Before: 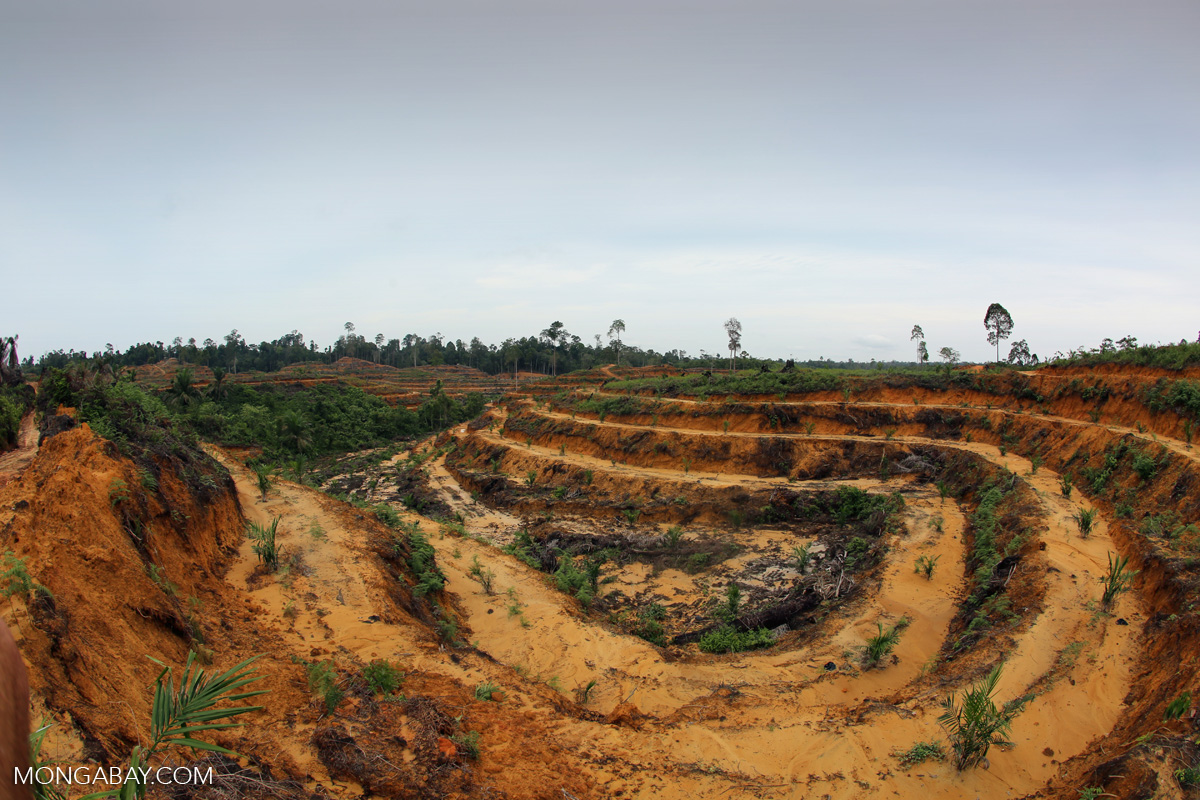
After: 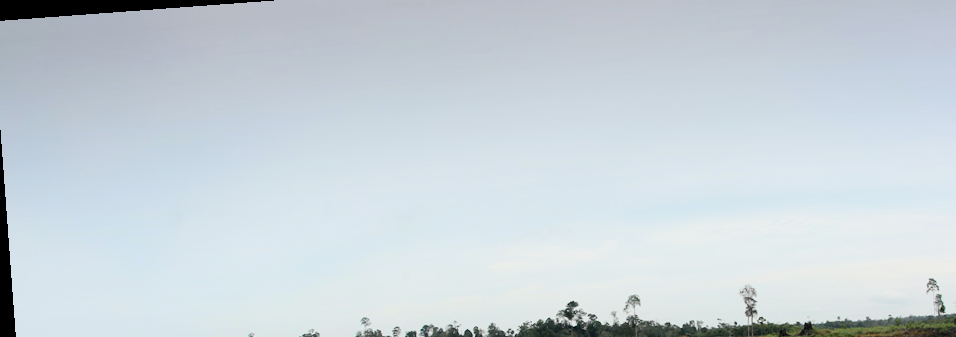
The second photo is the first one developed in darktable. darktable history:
rotate and perspective: rotation -4.25°, automatic cropping off
tone curve: curves: ch0 [(0, 0) (0.078, 0.052) (0.236, 0.22) (0.427, 0.472) (0.508, 0.586) (0.654, 0.742) (0.793, 0.851) (0.994, 0.974)]; ch1 [(0, 0) (0.161, 0.092) (0.35, 0.33) (0.392, 0.392) (0.456, 0.456) (0.505, 0.502) (0.537, 0.518) (0.553, 0.534) (0.602, 0.579) (0.718, 0.718) (1, 1)]; ch2 [(0, 0) (0.346, 0.362) (0.411, 0.412) (0.502, 0.502) (0.531, 0.521) (0.586, 0.59) (0.621, 0.604) (1, 1)], color space Lab, independent channels, preserve colors none
crop: left 0.579%, top 7.627%, right 23.167%, bottom 54.275%
